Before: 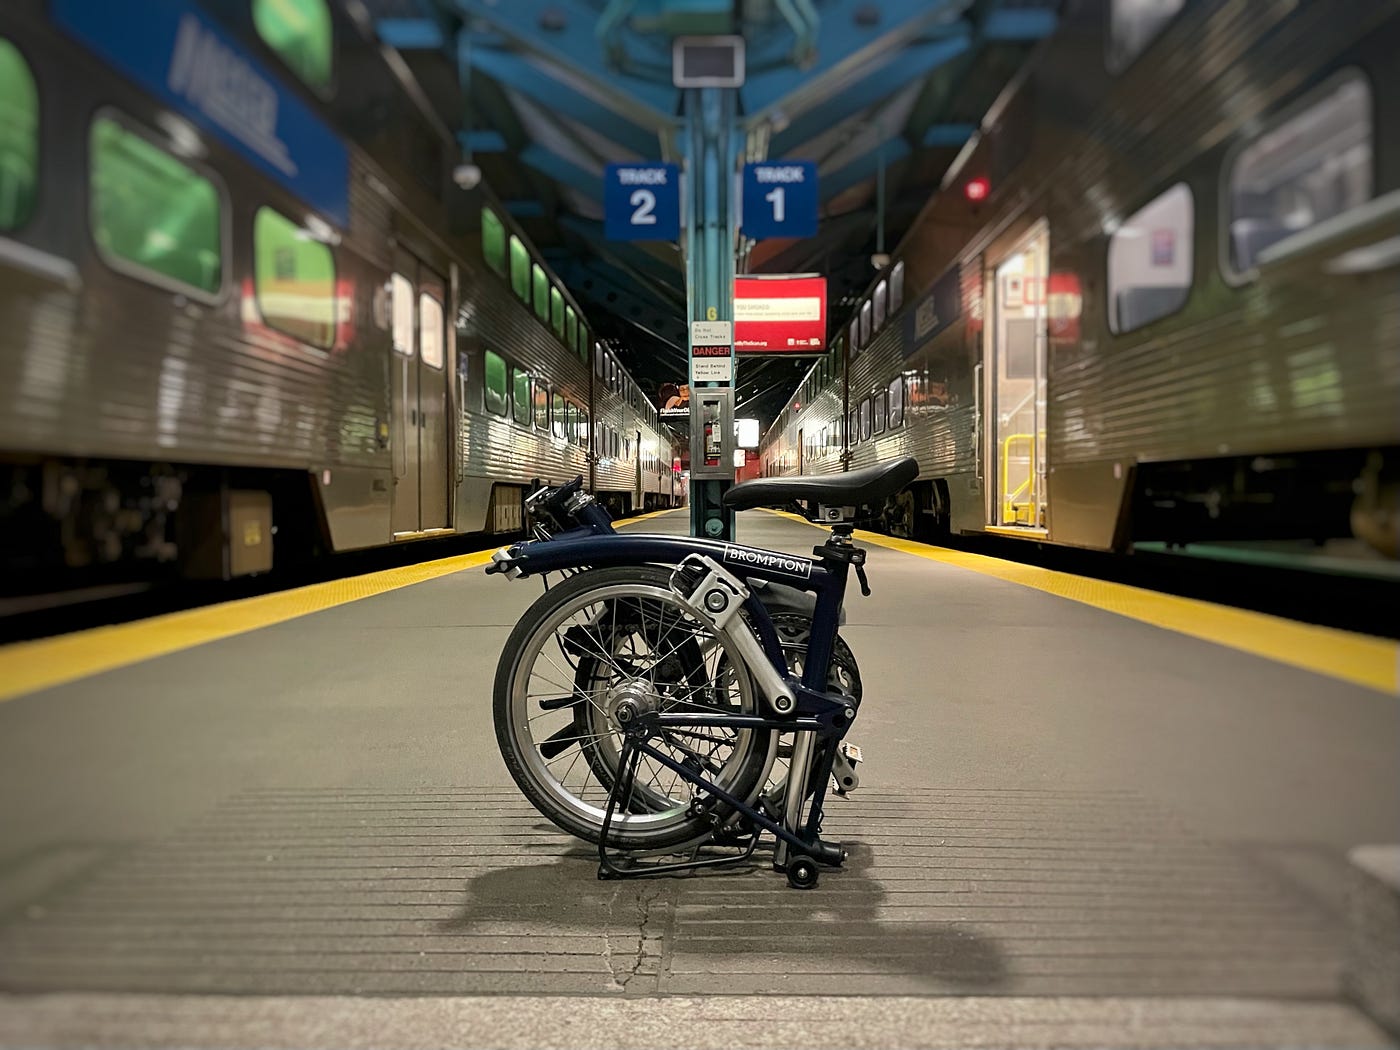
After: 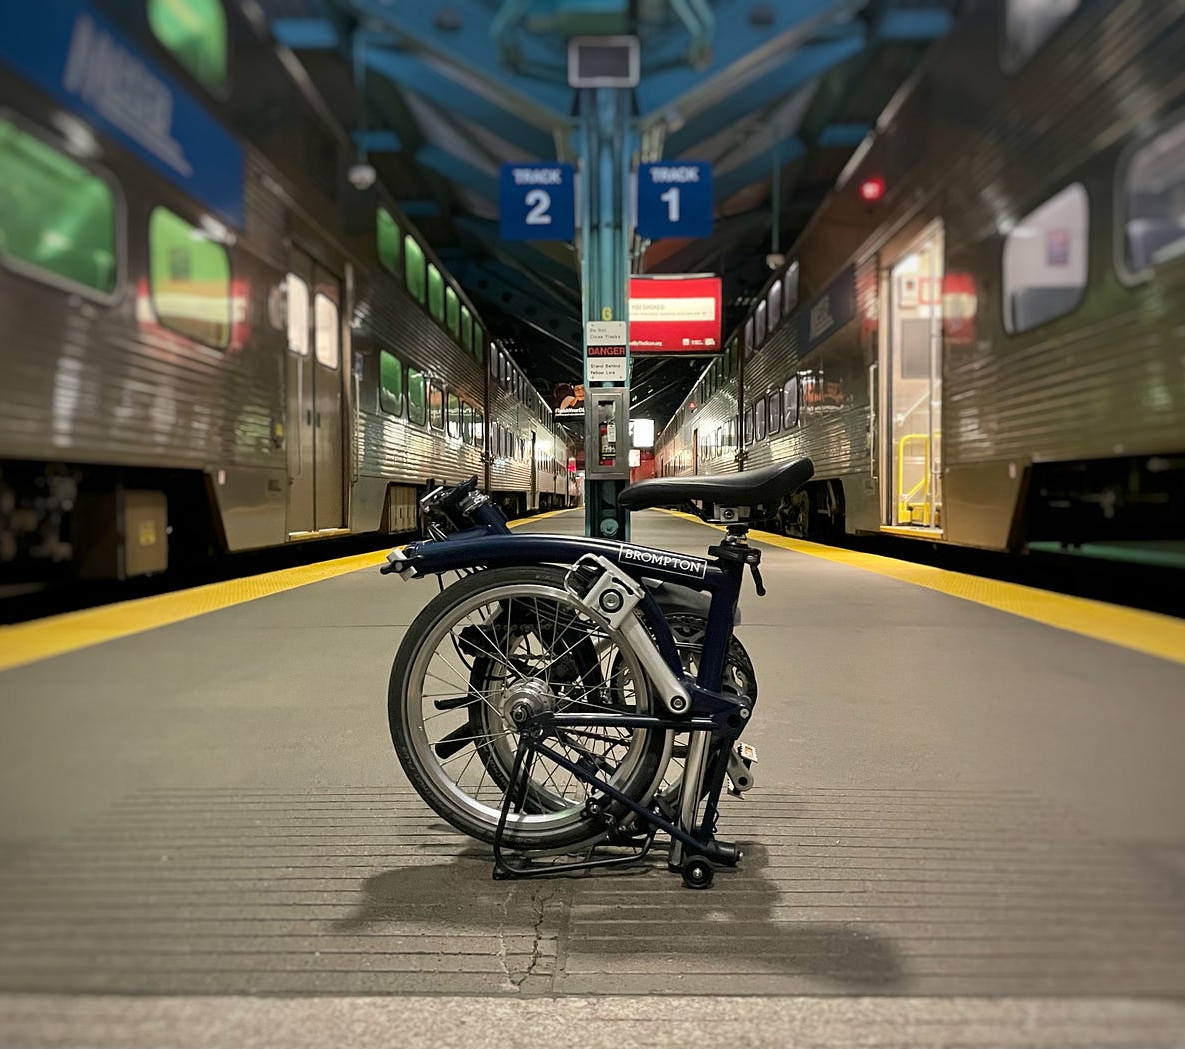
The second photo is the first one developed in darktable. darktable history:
crop: left 7.511%, right 7.842%
tone equalizer: -7 EV 0.103 EV, edges refinement/feathering 500, mask exposure compensation -1.57 EV, preserve details no
